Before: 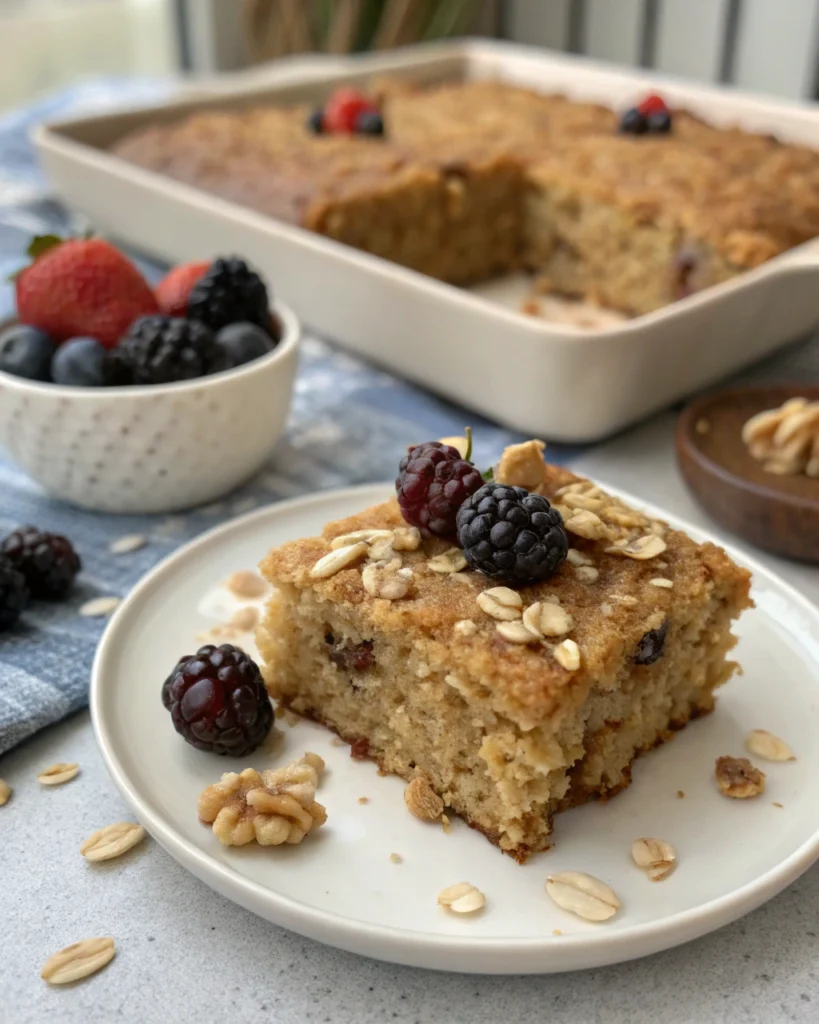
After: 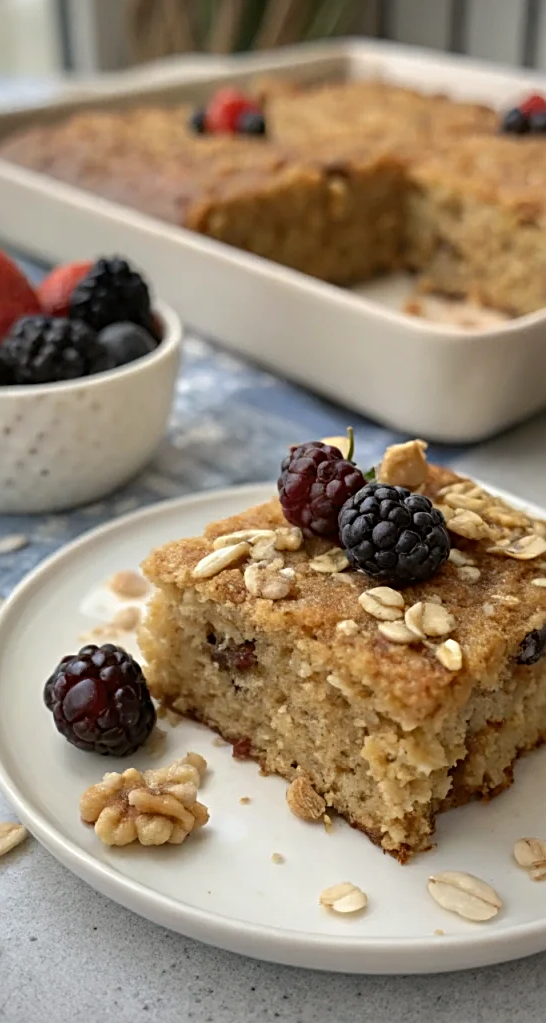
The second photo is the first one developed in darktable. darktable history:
sharpen: radius 2.725
crop and rotate: left 14.454%, right 18.777%
vignetting: fall-off radius 60.97%, brightness -0.524, saturation -0.514, center (-0.032, -0.042)
